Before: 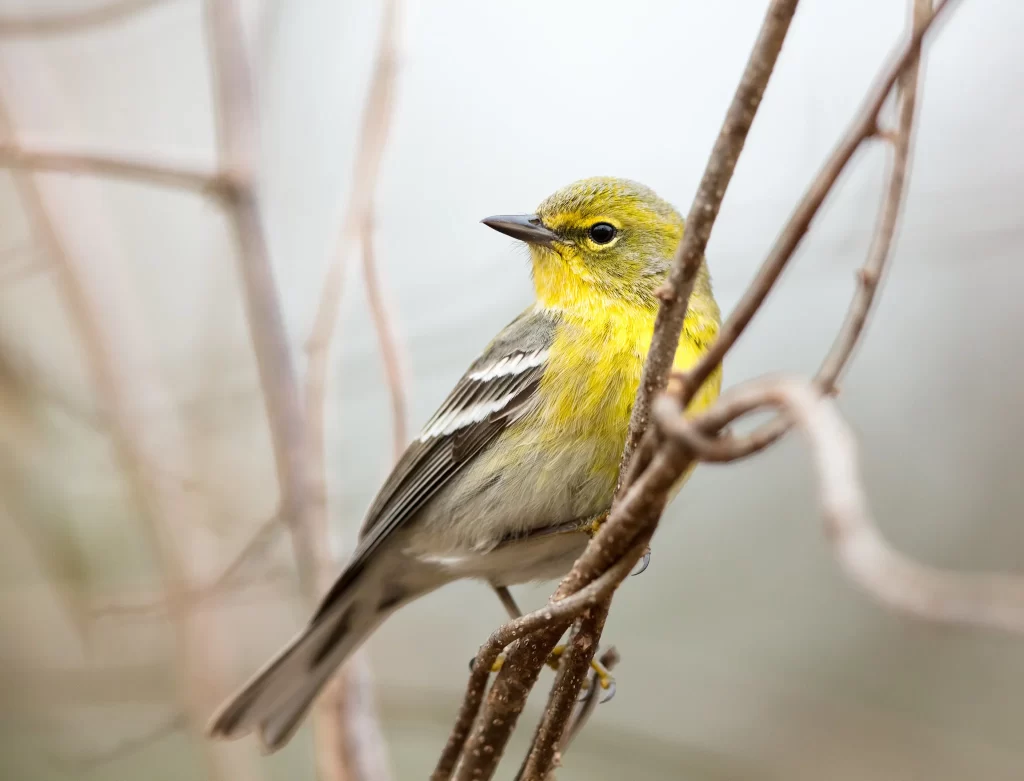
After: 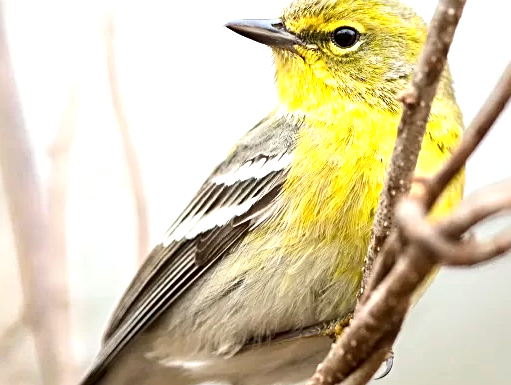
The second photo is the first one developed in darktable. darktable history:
exposure: black level correction 0, exposure 0.691 EV, compensate exposure bias true, compensate highlight preservation false
contrast brightness saturation: contrast 0.084, saturation 0.023
crop: left 25.167%, top 25.145%, right 24.846%, bottom 25.543%
sharpen: radius 2.739
